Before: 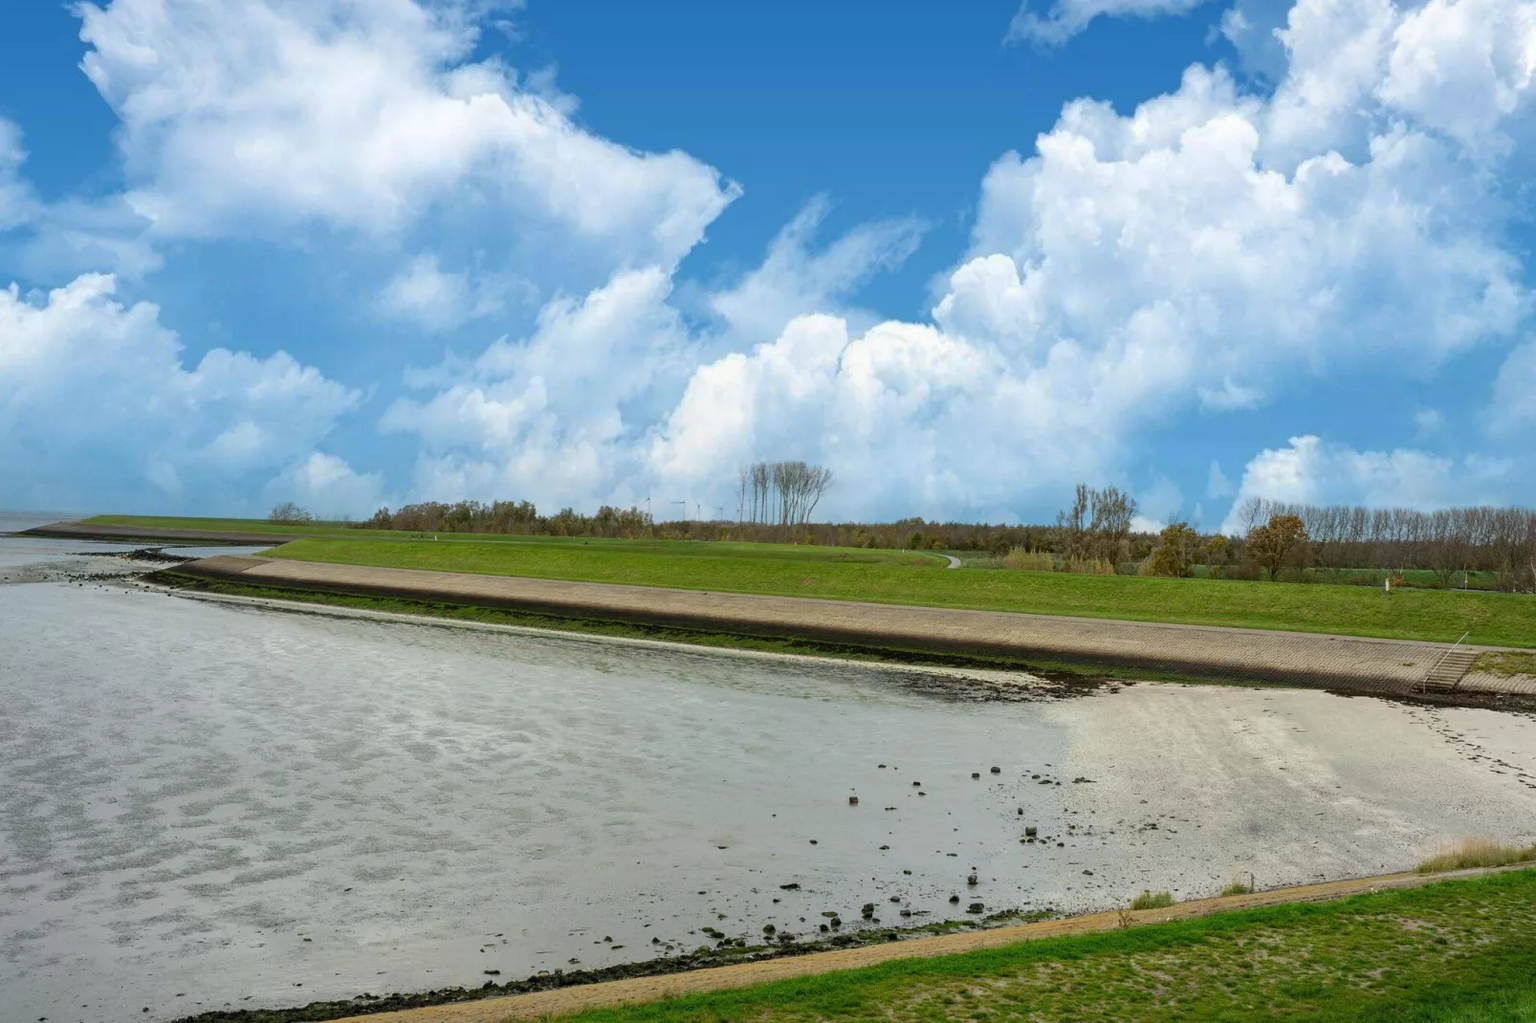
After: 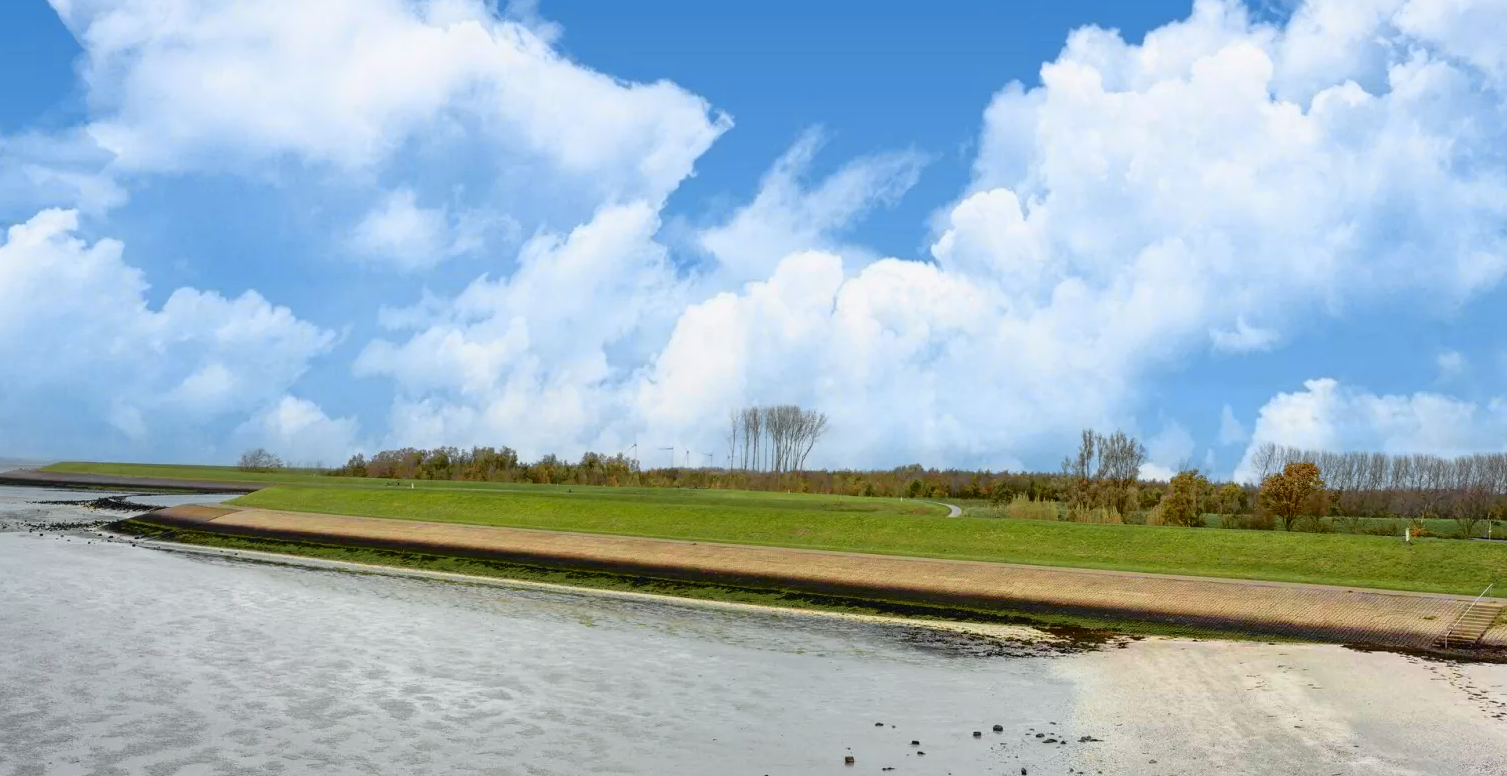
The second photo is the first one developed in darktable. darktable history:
crop: left 2.737%, top 7.287%, right 3.421%, bottom 20.179%
tone curve: curves: ch0 [(0, 0.009) (0.105, 0.08) (0.195, 0.18) (0.283, 0.316) (0.384, 0.434) (0.485, 0.531) (0.638, 0.69) (0.81, 0.872) (1, 0.977)]; ch1 [(0, 0) (0.161, 0.092) (0.35, 0.33) (0.379, 0.401) (0.456, 0.469) (0.498, 0.502) (0.52, 0.536) (0.586, 0.617) (0.635, 0.655) (1, 1)]; ch2 [(0, 0) (0.371, 0.362) (0.437, 0.437) (0.483, 0.484) (0.53, 0.515) (0.56, 0.571) (0.622, 0.606) (1, 1)], color space Lab, independent channels, preserve colors none
color zones: curves: ch0 [(0.224, 0.526) (0.75, 0.5)]; ch1 [(0.055, 0.526) (0.224, 0.761) (0.377, 0.526) (0.75, 0.5)]
